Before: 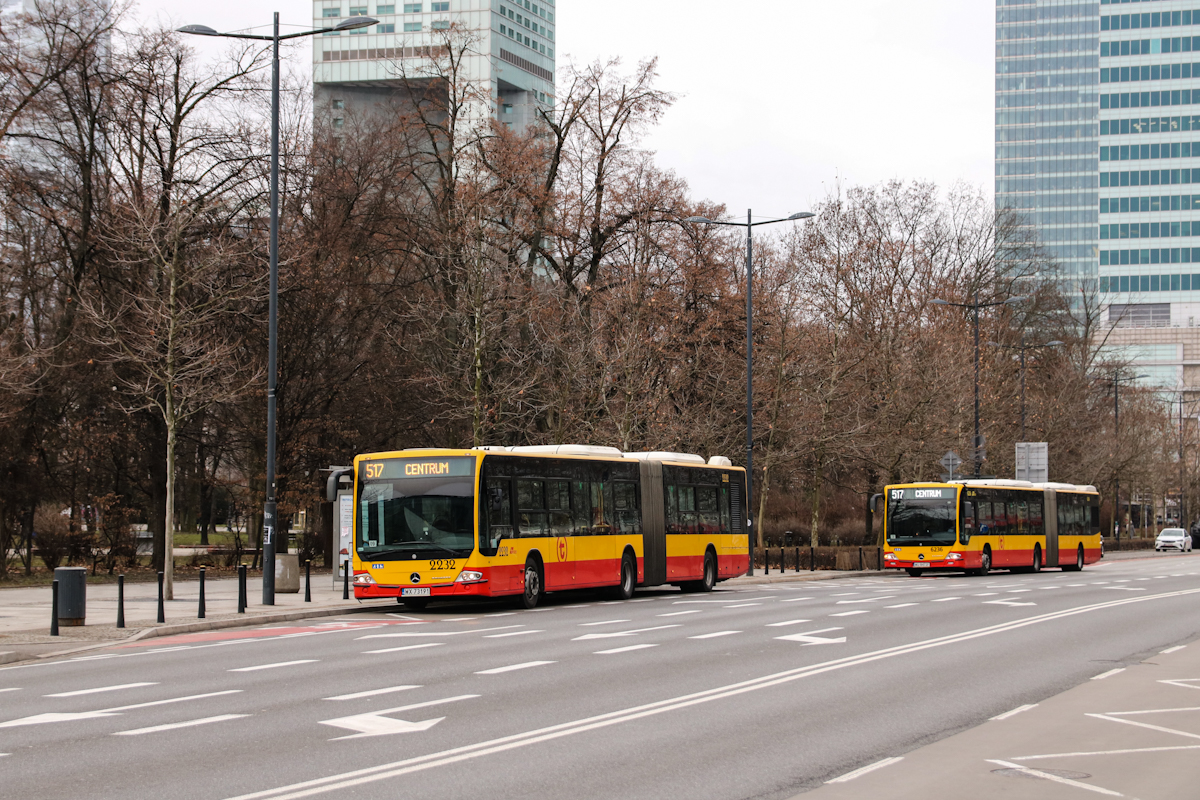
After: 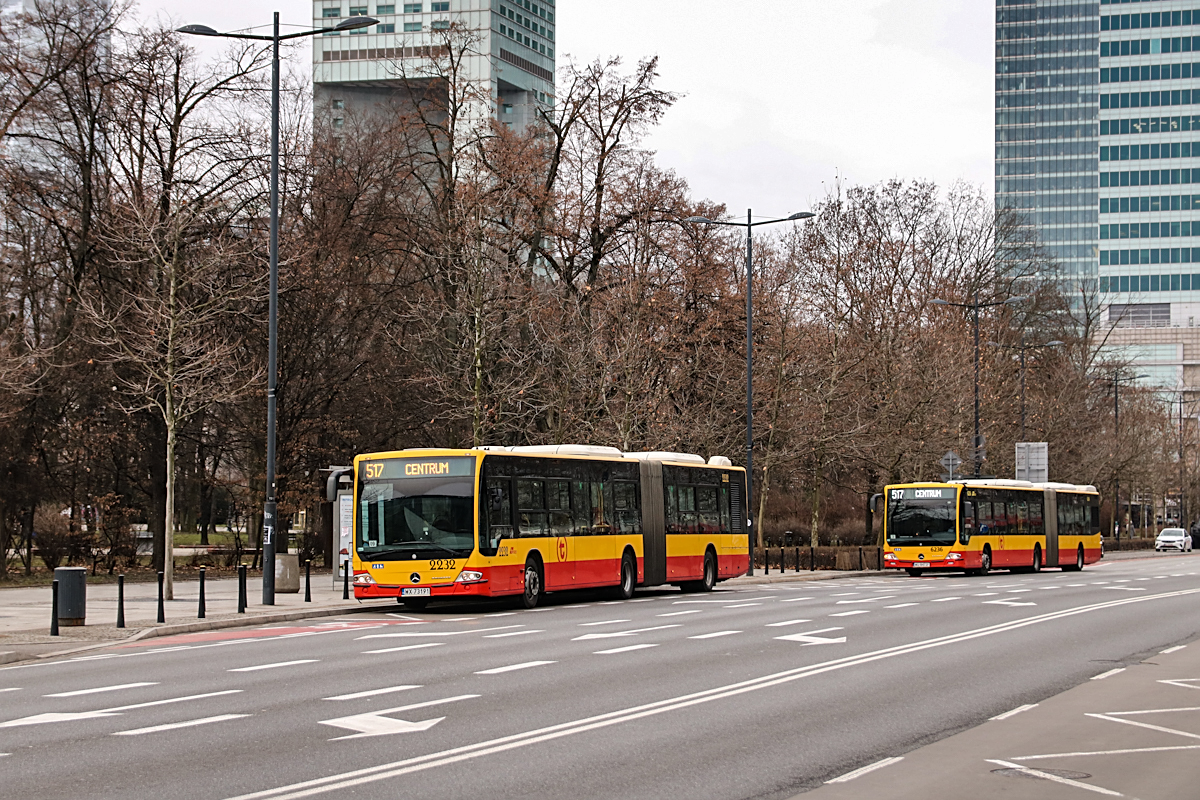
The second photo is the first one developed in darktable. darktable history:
sharpen: radius 1.967
shadows and highlights: radius 108.52, shadows 40.68, highlights -72.88, low approximation 0.01, soften with gaussian
